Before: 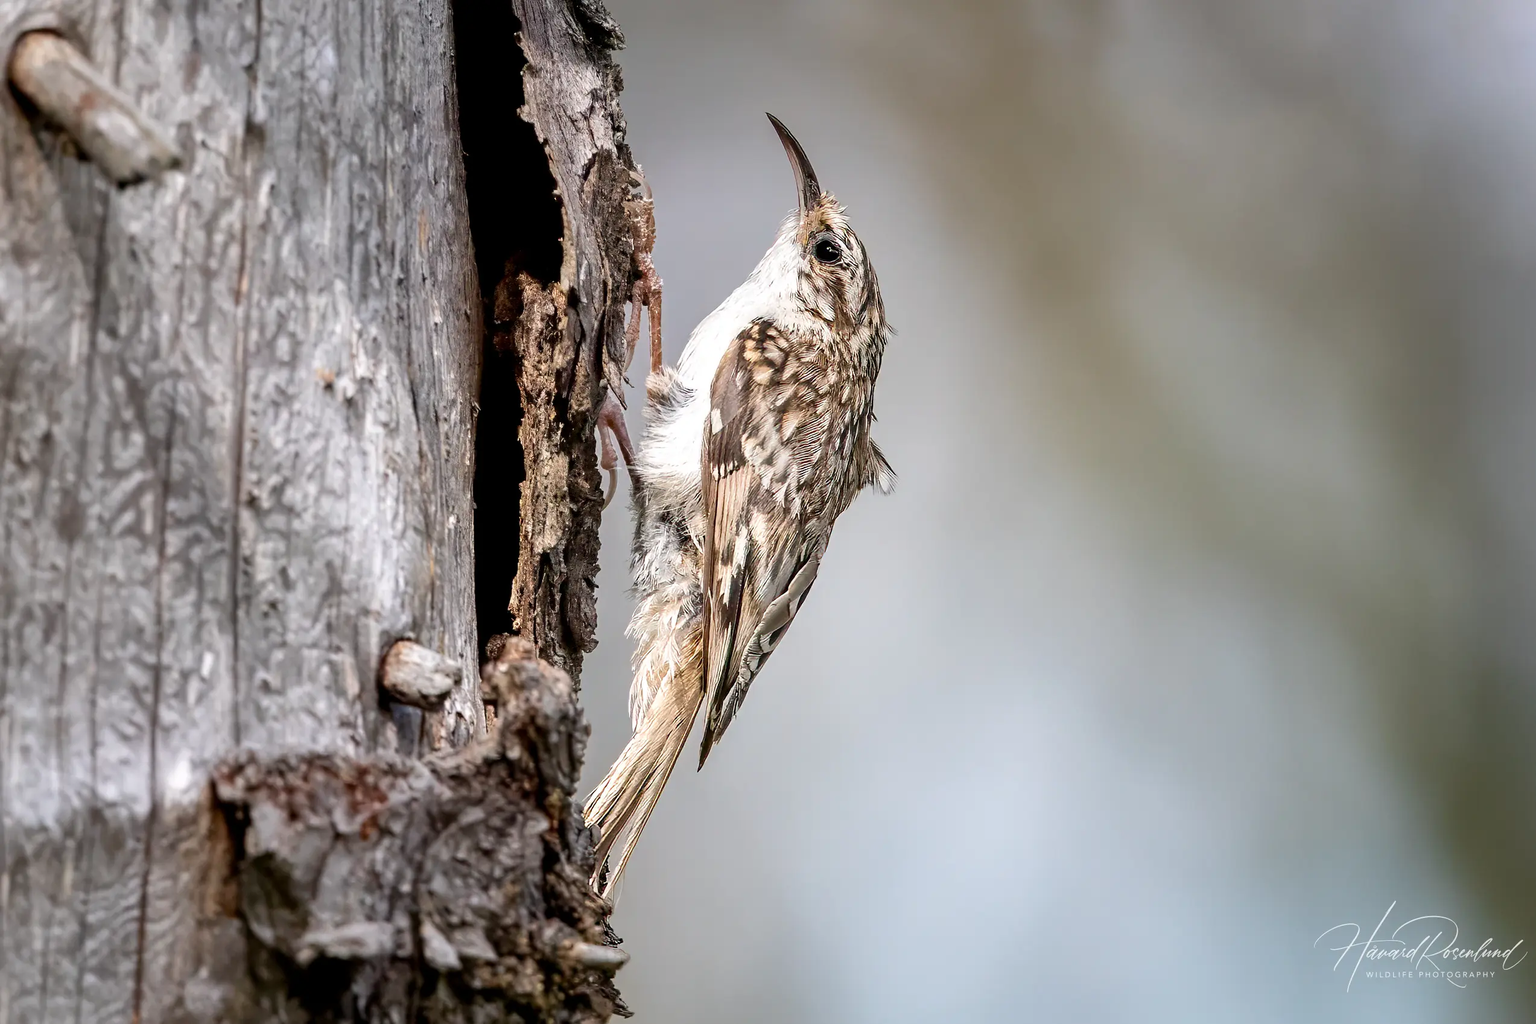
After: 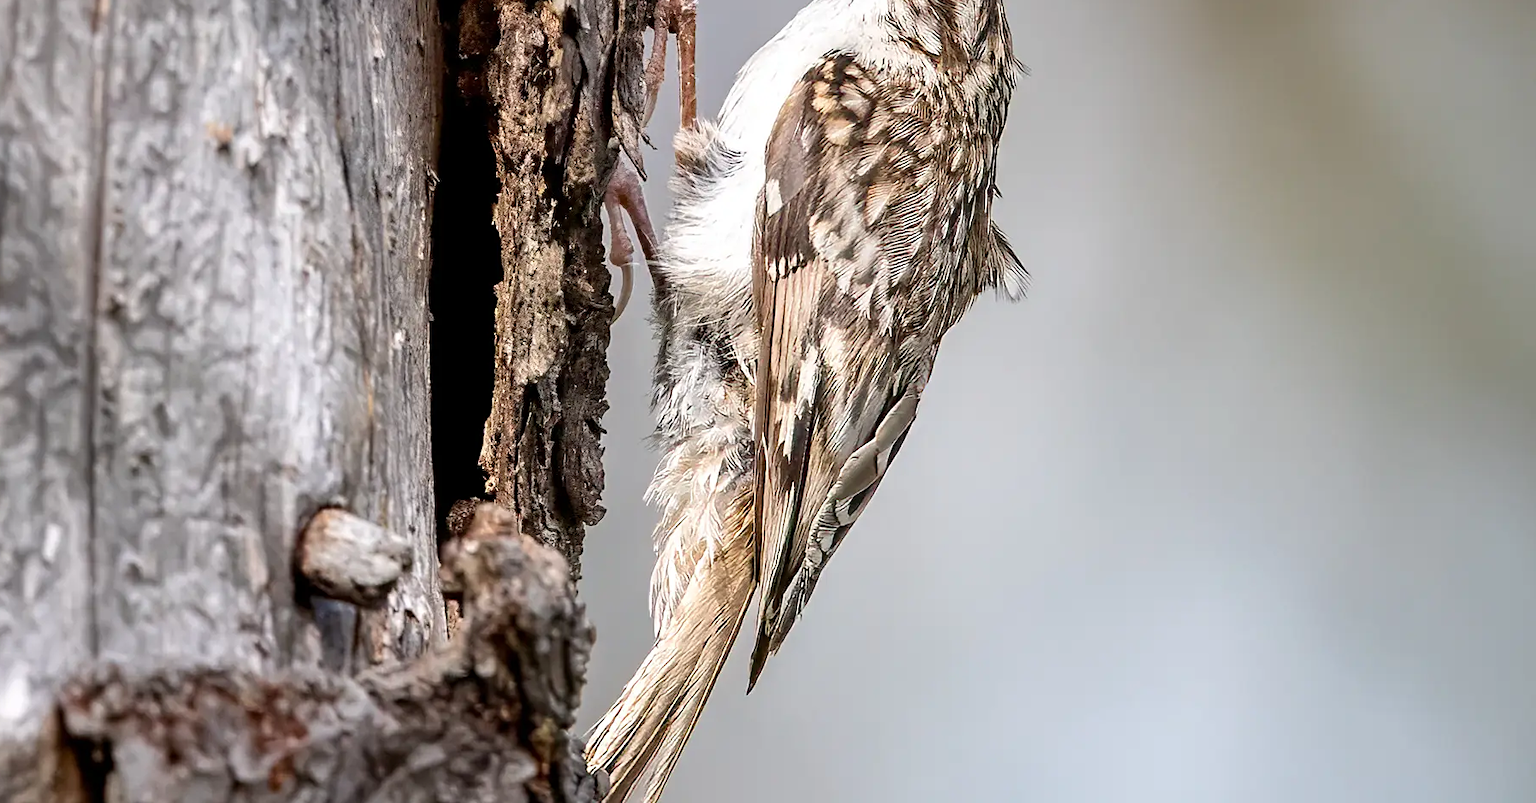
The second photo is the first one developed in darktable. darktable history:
sharpen: amount 0.2
crop: left 11.123%, top 27.61%, right 18.3%, bottom 17.034%
